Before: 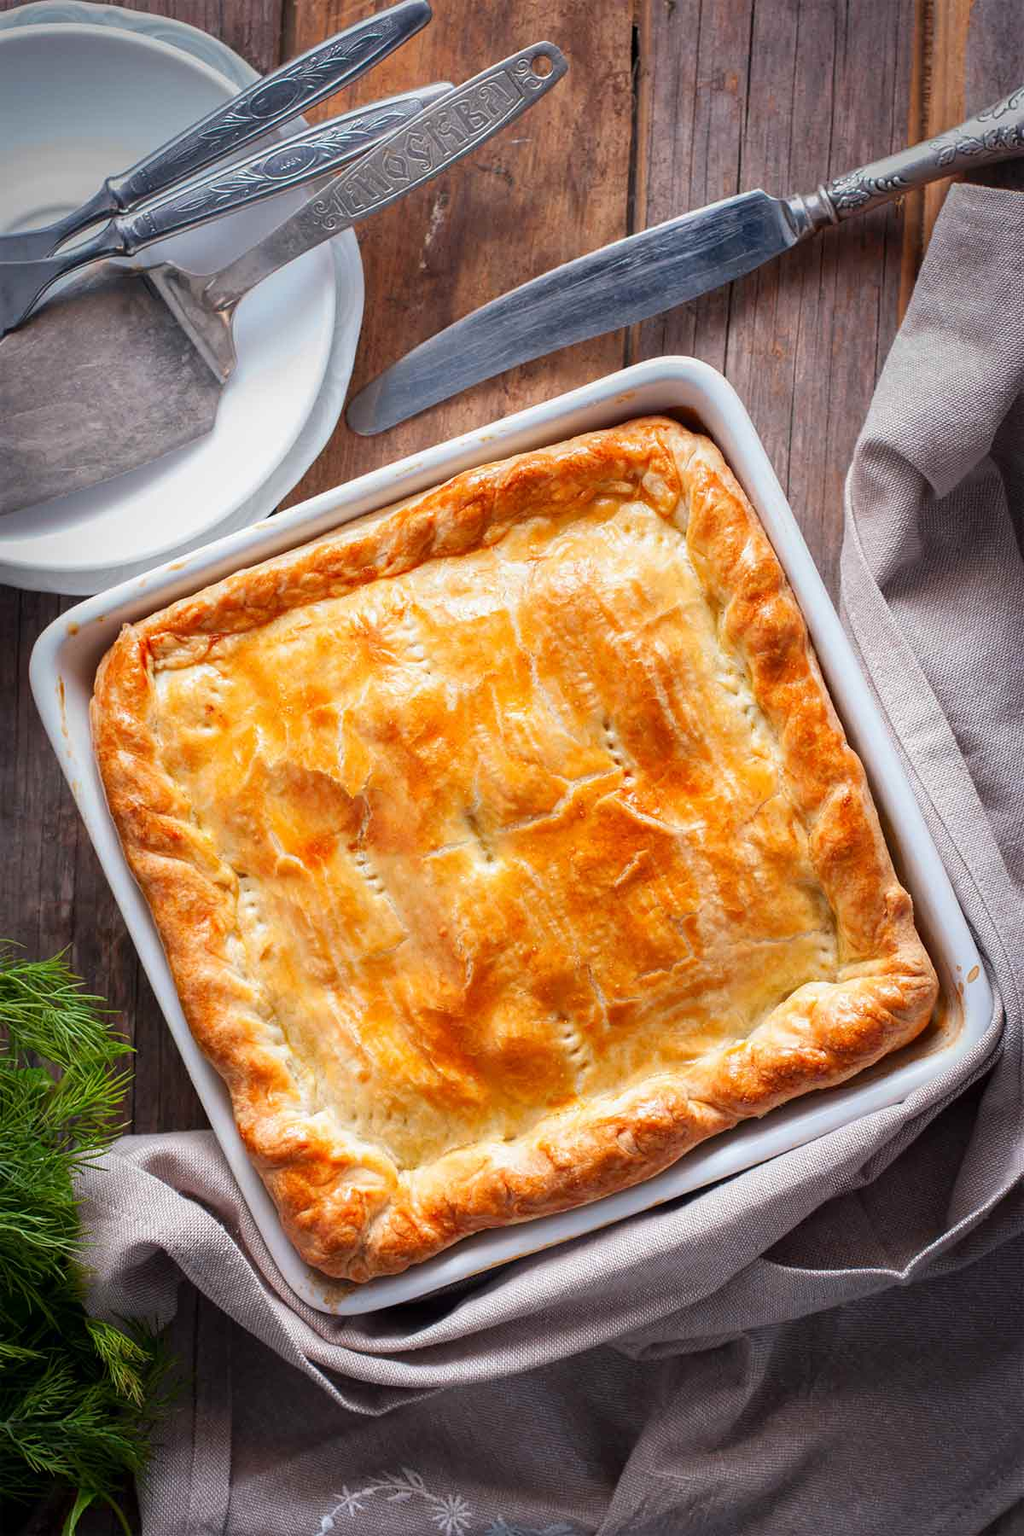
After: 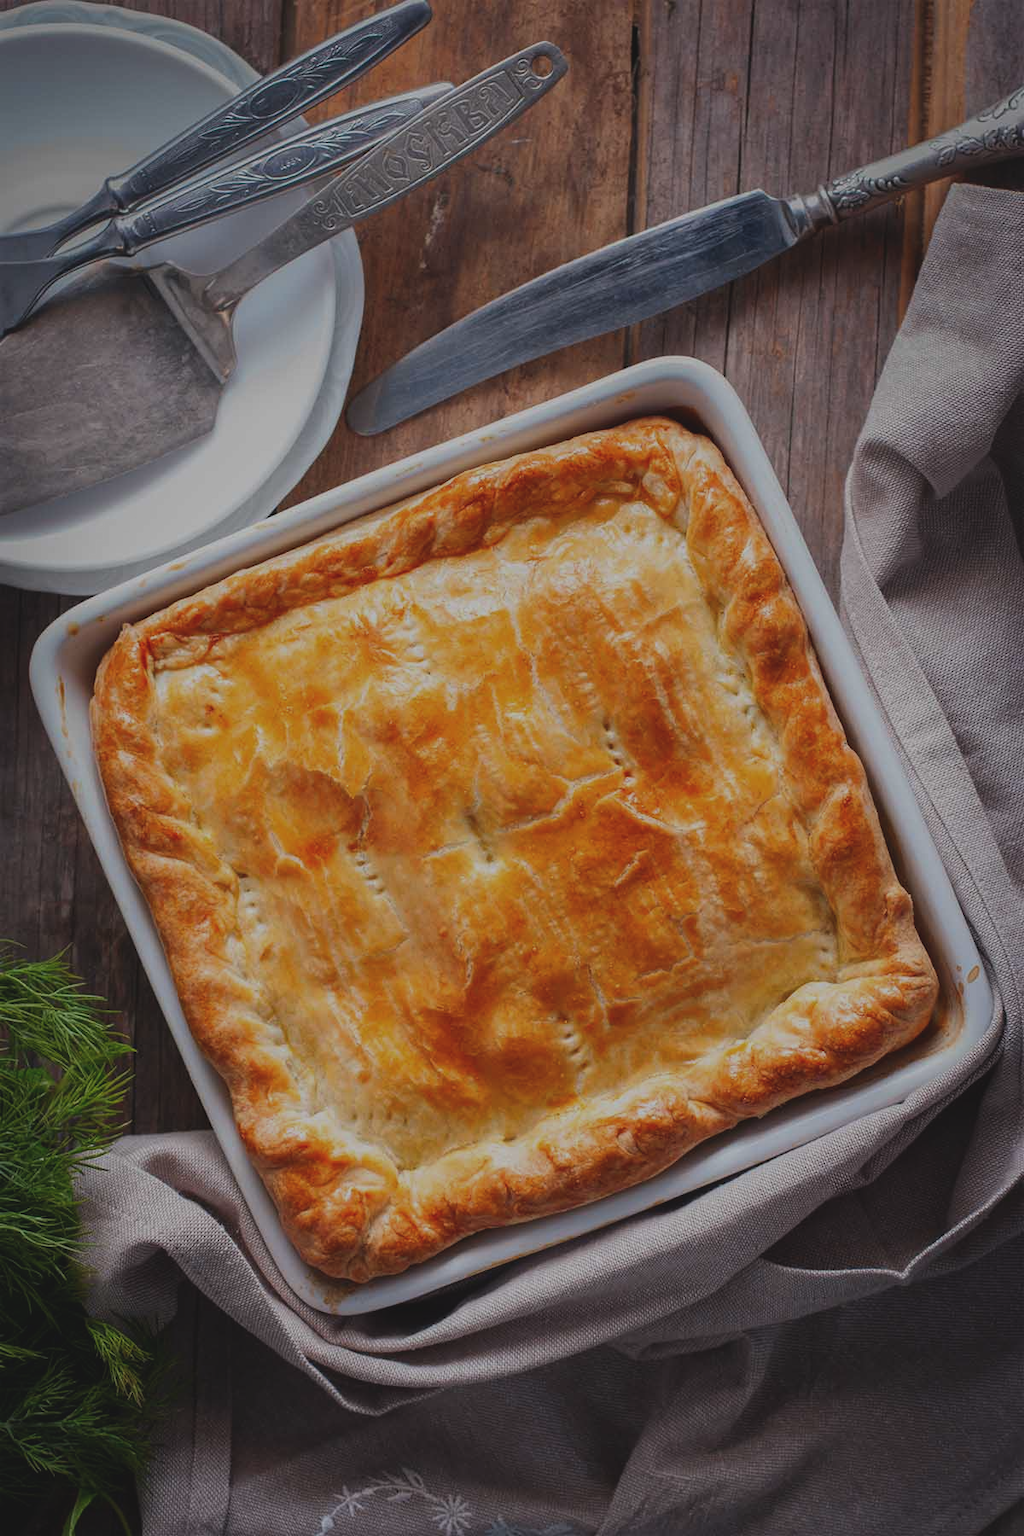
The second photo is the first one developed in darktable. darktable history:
exposure: black level correction -0.017, exposure -1.073 EV, compensate exposure bias true, compensate highlight preservation false
